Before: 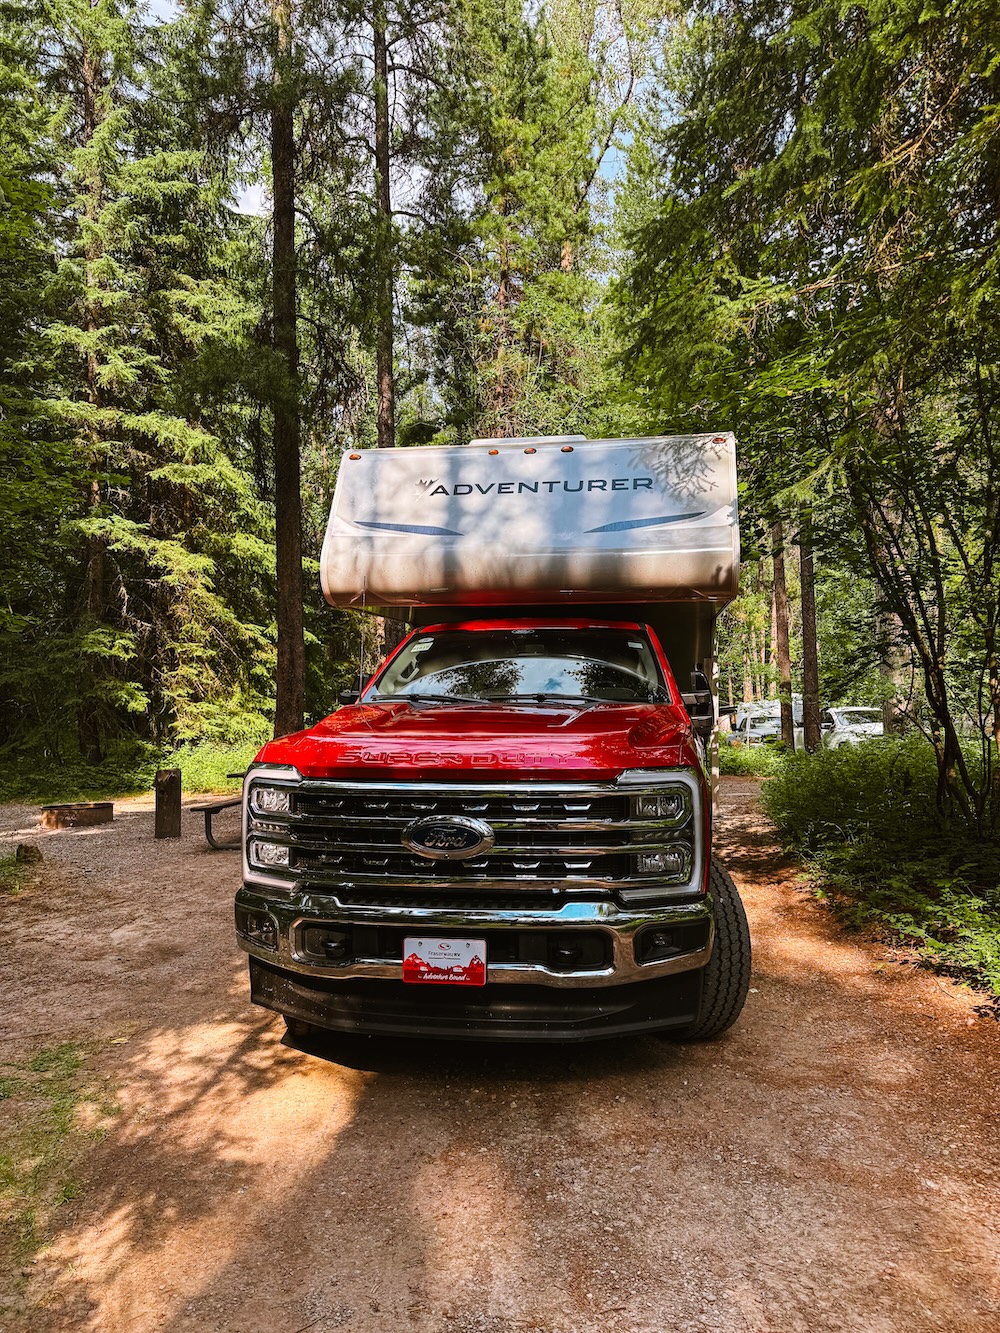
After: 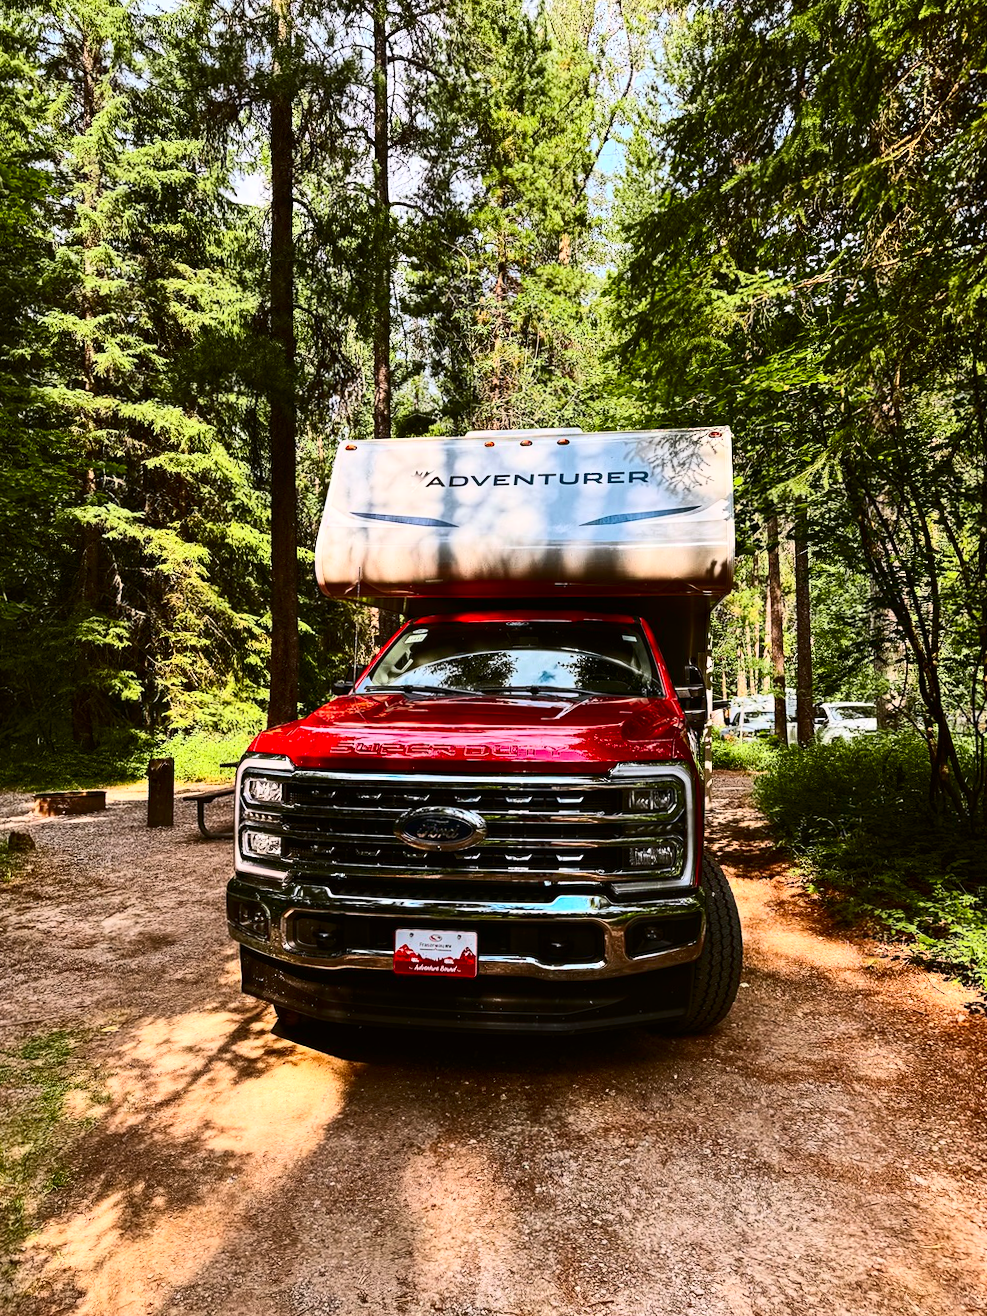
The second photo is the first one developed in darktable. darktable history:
crop and rotate: angle -0.541°
contrast brightness saturation: contrast 0.4, brightness 0.046, saturation 0.259
tone equalizer: edges refinement/feathering 500, mask exposure compensation -1.57 EV, preserve details no
